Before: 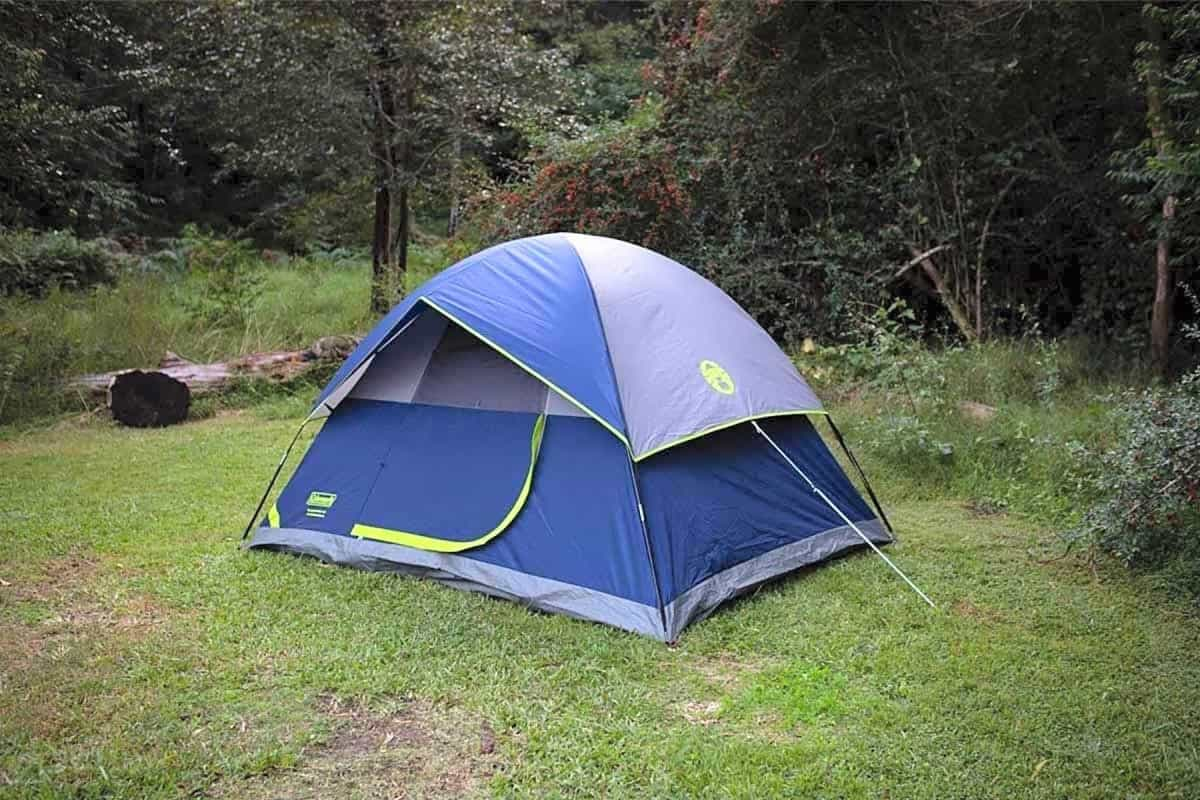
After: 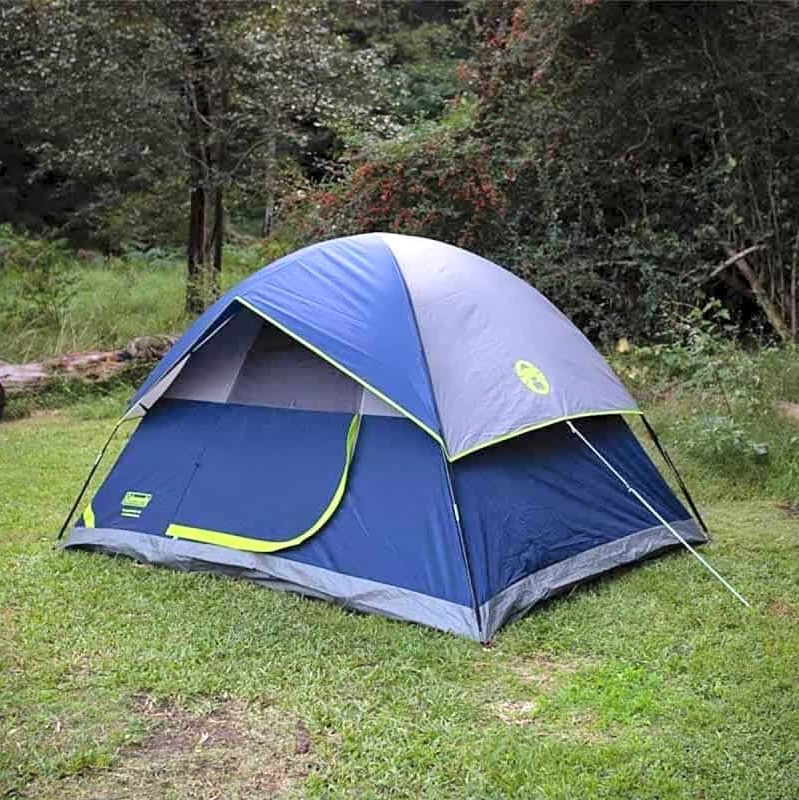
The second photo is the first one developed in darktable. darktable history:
crop: left 15.419%, right 17.914%
local contrast: mode bilateral grid, contrast 20, coarseness 50, detail 120%, midtone range 0.2
